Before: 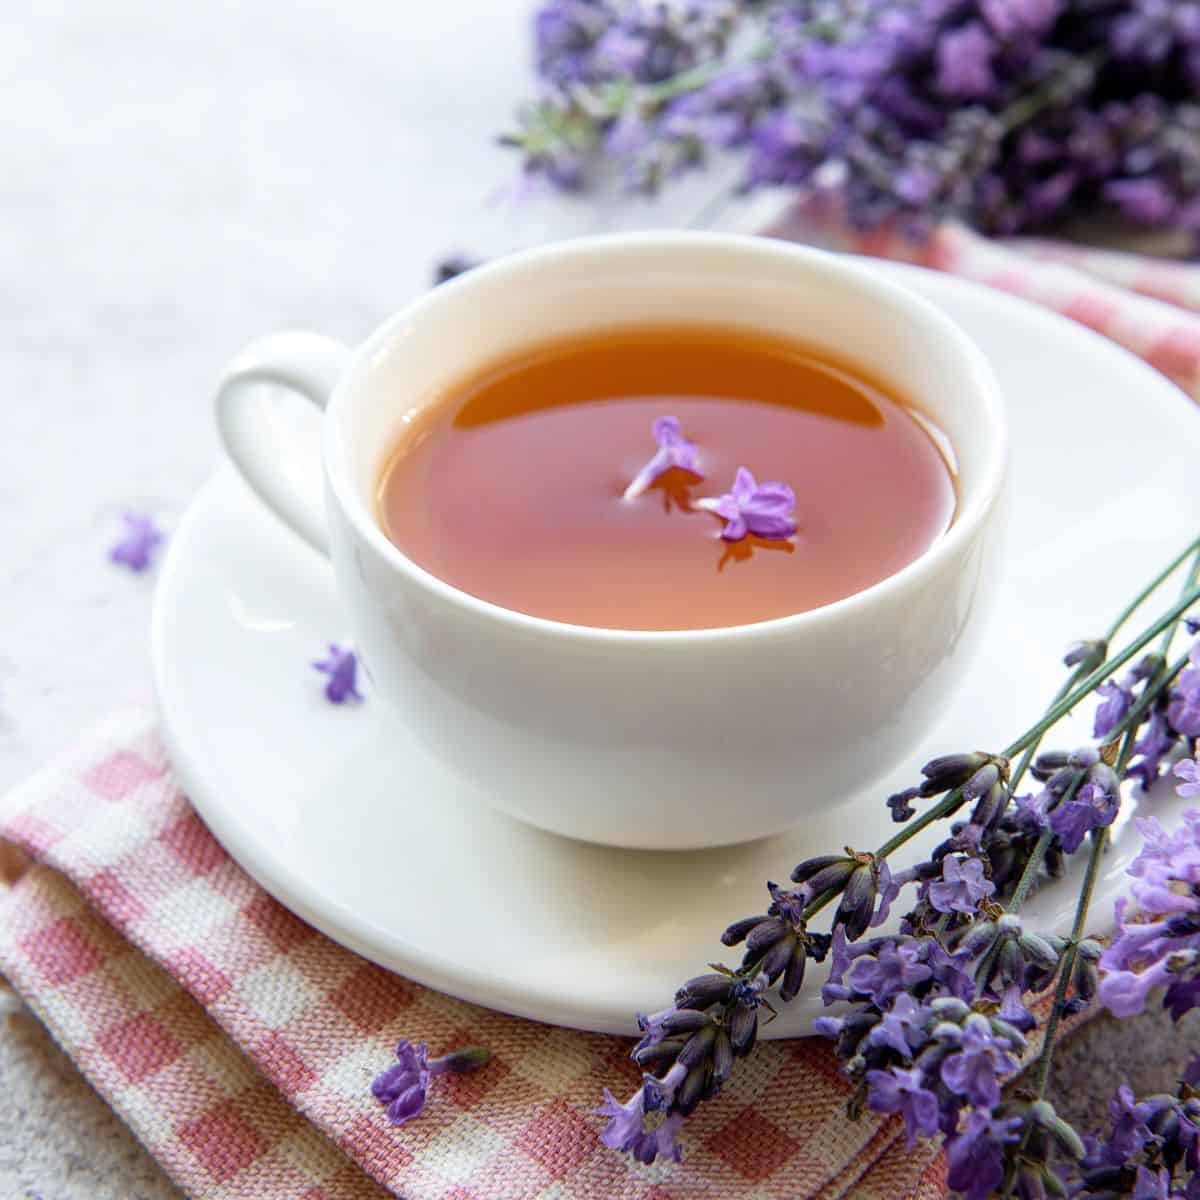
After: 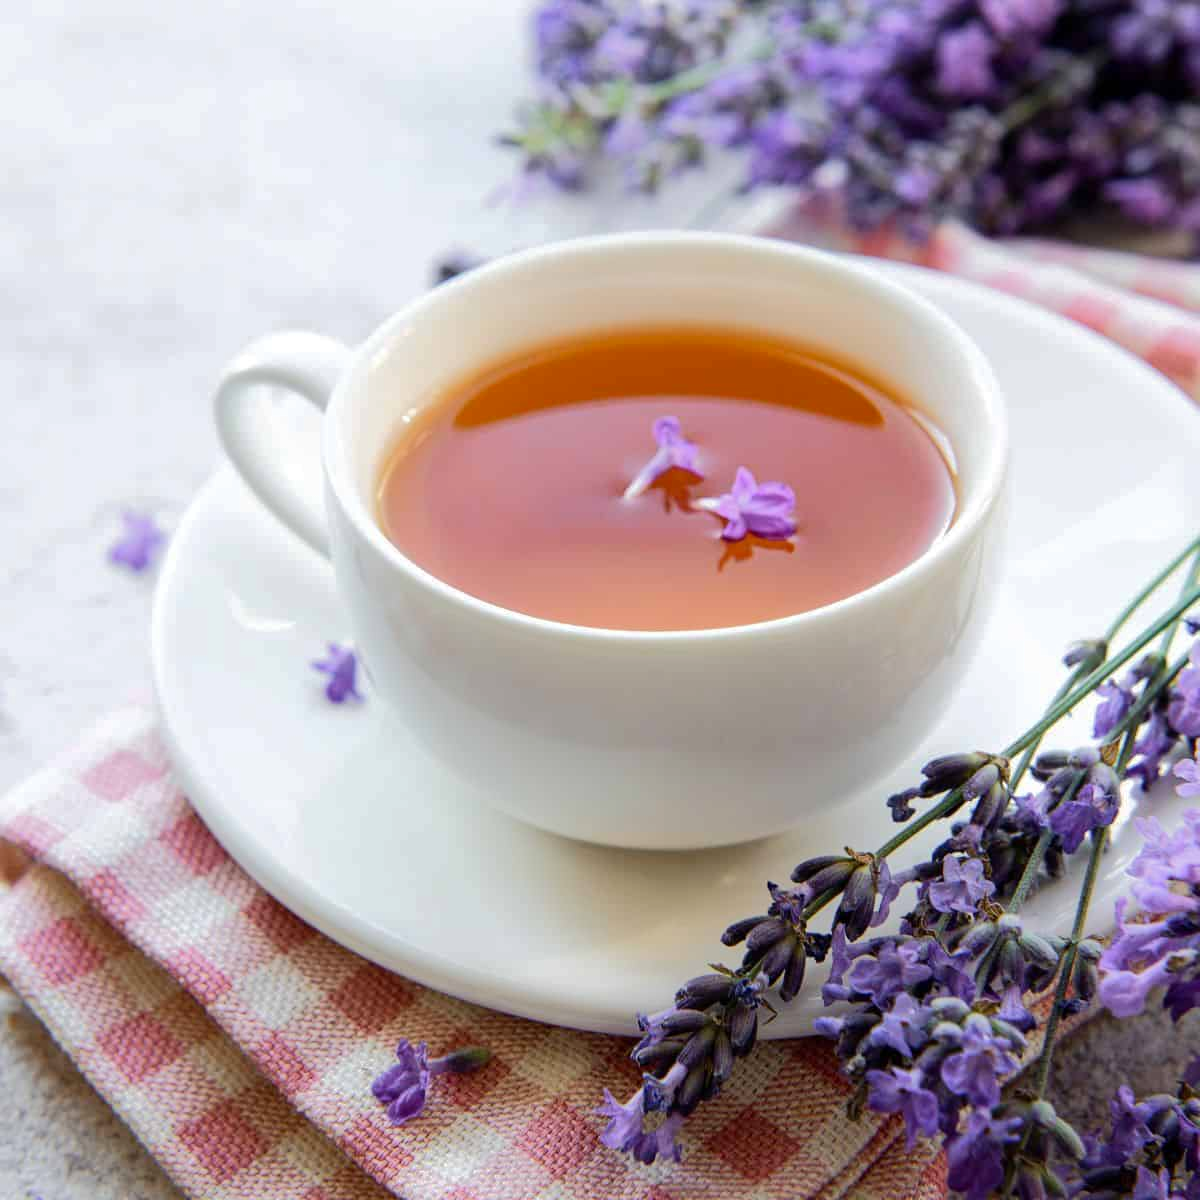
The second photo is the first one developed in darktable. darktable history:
exposure: compensate highlight preservation false
tone curve: curves: ch0 [(0, 0) (0.003, 0.003) (0.011, 0.011) (0.025, 0.025) (0.044, 0.044) (0.069, 0.068) (0.1, 0.098) (0.136, 0.134) (0.177, 0.175) (0.224, 0.221) (0.277, 0.273) (0.335, 0.33) (0.399, 0.393) (0.468, 0.461) (0.543, 0.534) (0.623, 0.614) (0.709, 0.69) (0.801, 0.752) (0.898, 0.835) (1, 1)], color space Lab, linked channels, preserve colors none
contrast brightness saturation: contrast 0.098, brightness 0.027, saturation 0.088
